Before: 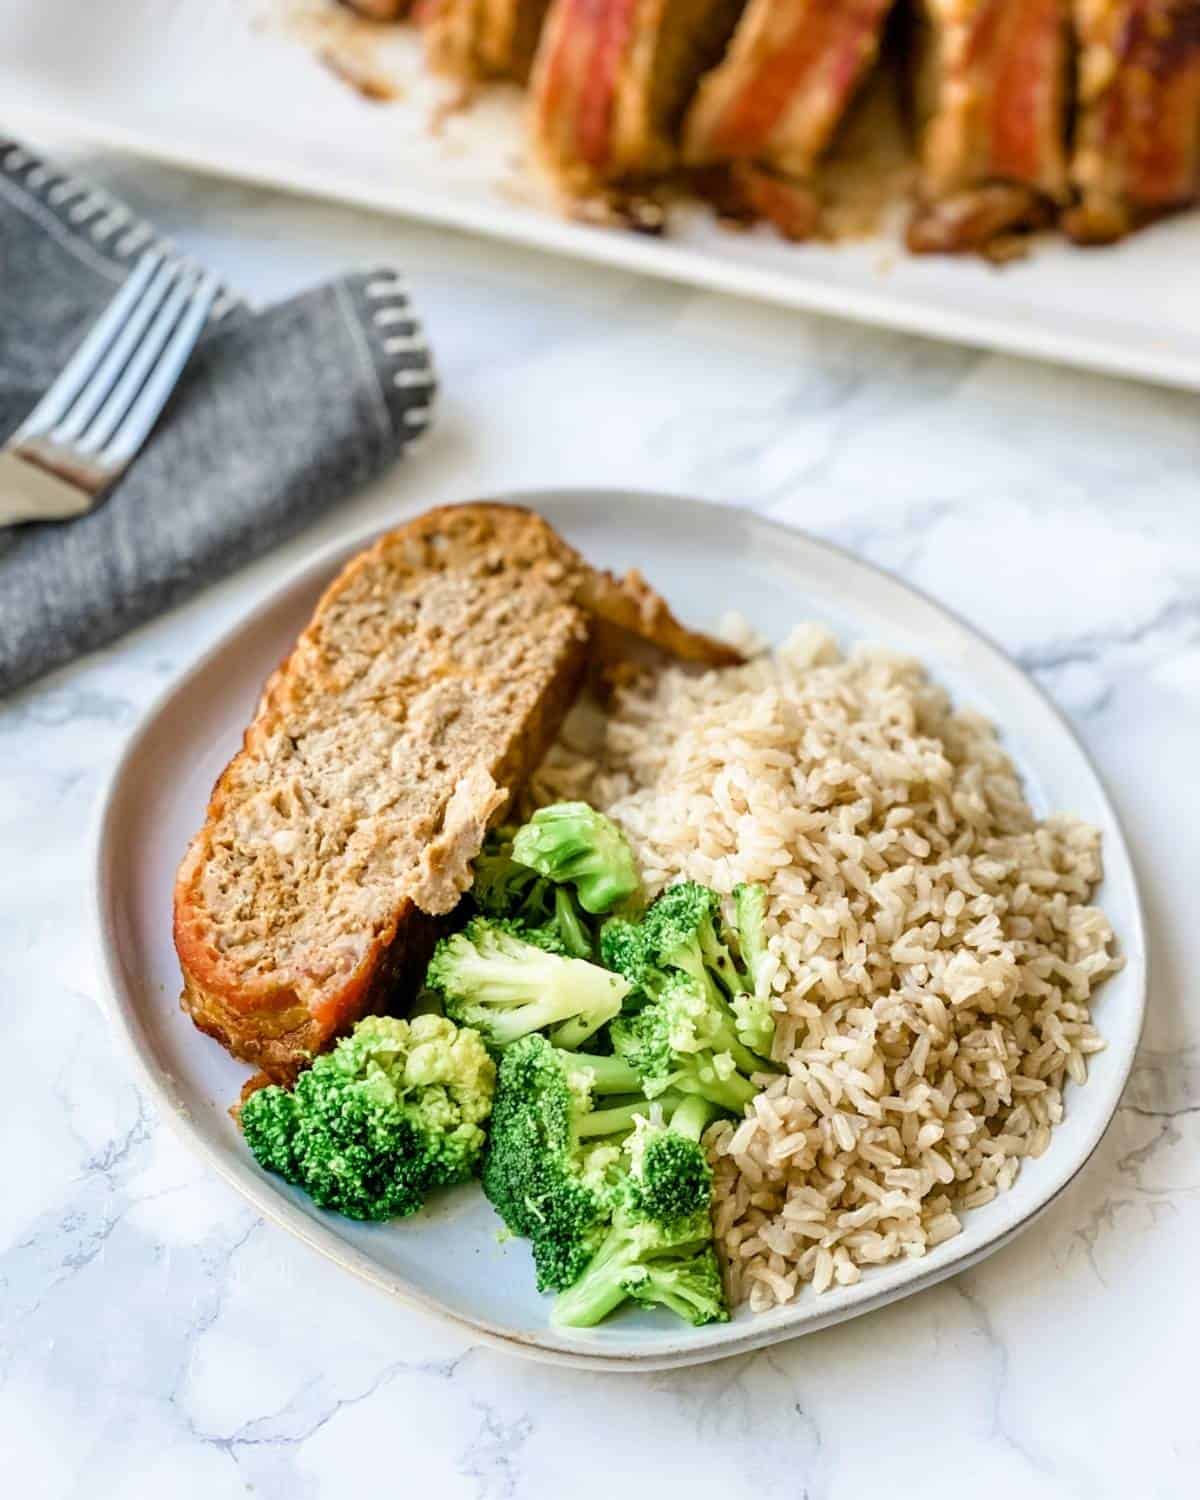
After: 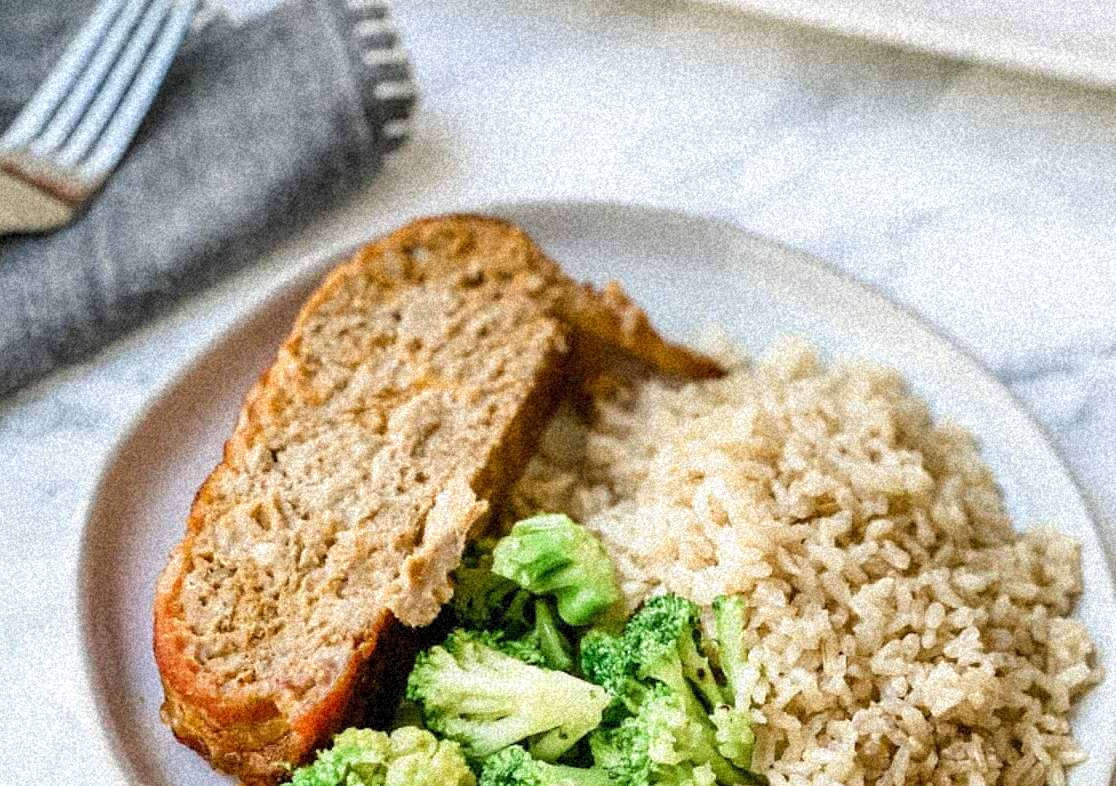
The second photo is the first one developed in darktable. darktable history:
grain: coarseness 46.9 ISO, strength 50.21%, mid-tones bias 0%
crop: left 1.744%, top 19.225%, right 5.069%, bottom 28.357%
